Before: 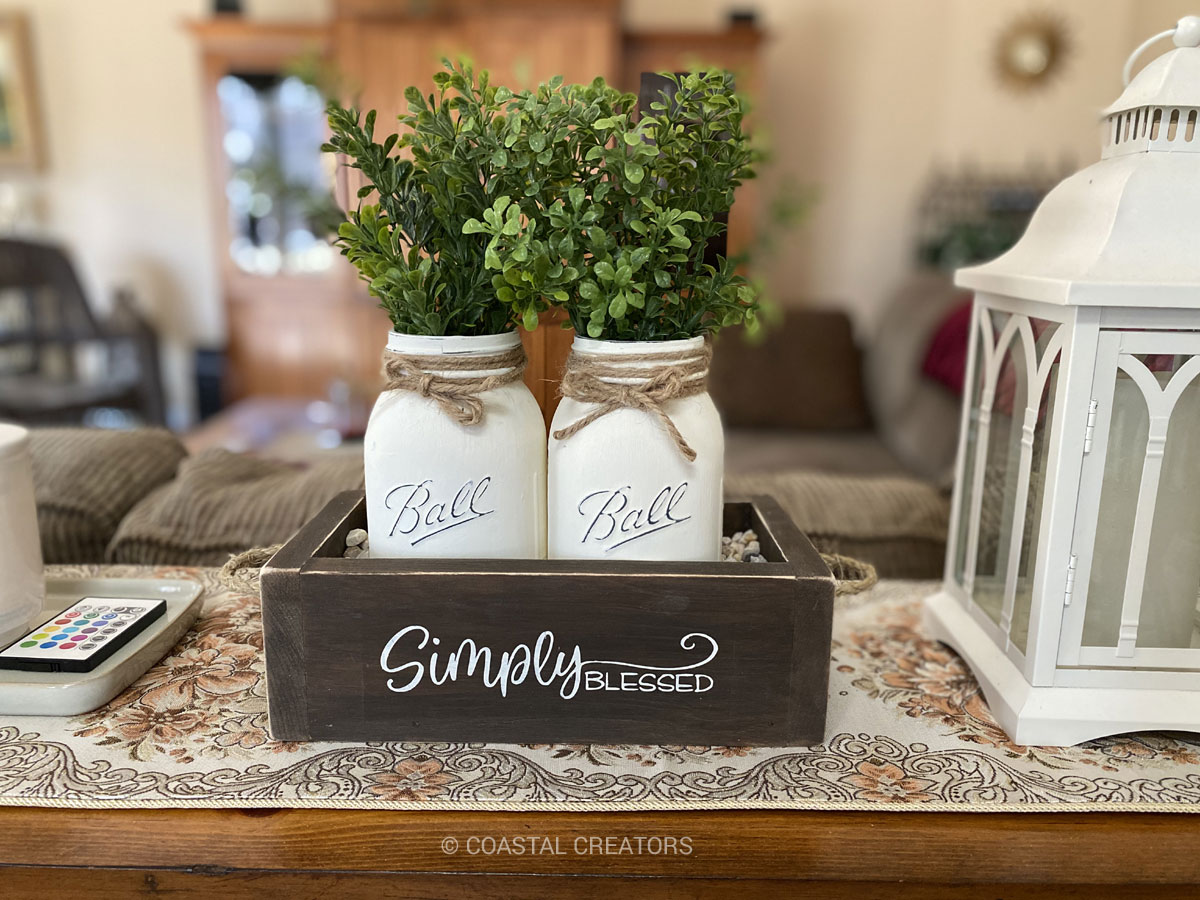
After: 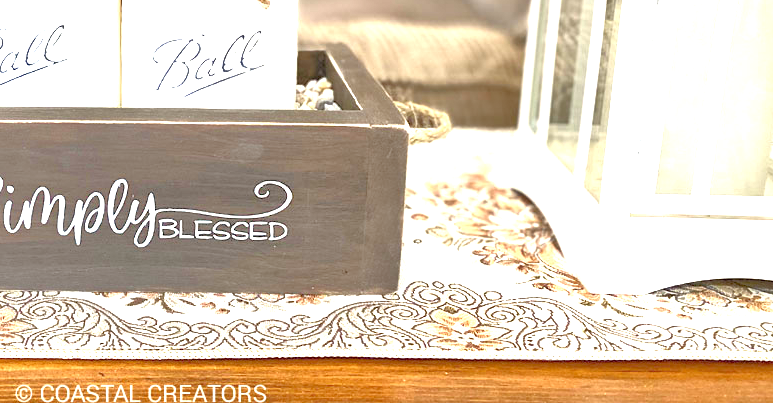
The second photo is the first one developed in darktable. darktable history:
tone equalizer: -7 EV 0.15 EV, -6 EV 0.6 EV, -5 EV 1.15 EV, -4 EV 1.33 EV, -3 EV 1.15 EV, -2 EV 0.6 EV, -1 EV 0.15 EV, mask exposure compensation -0.5 EV
exposure: exposure 2 EV, compensate exposure bias true, compensate highlight preservation false
local contrast: mode bilateral grid, contrast 20, coarseness 50, detail 120%, midtone range 0.2
crop and rotate: left 35.509%, top 50.238%, bottom 4.934%
